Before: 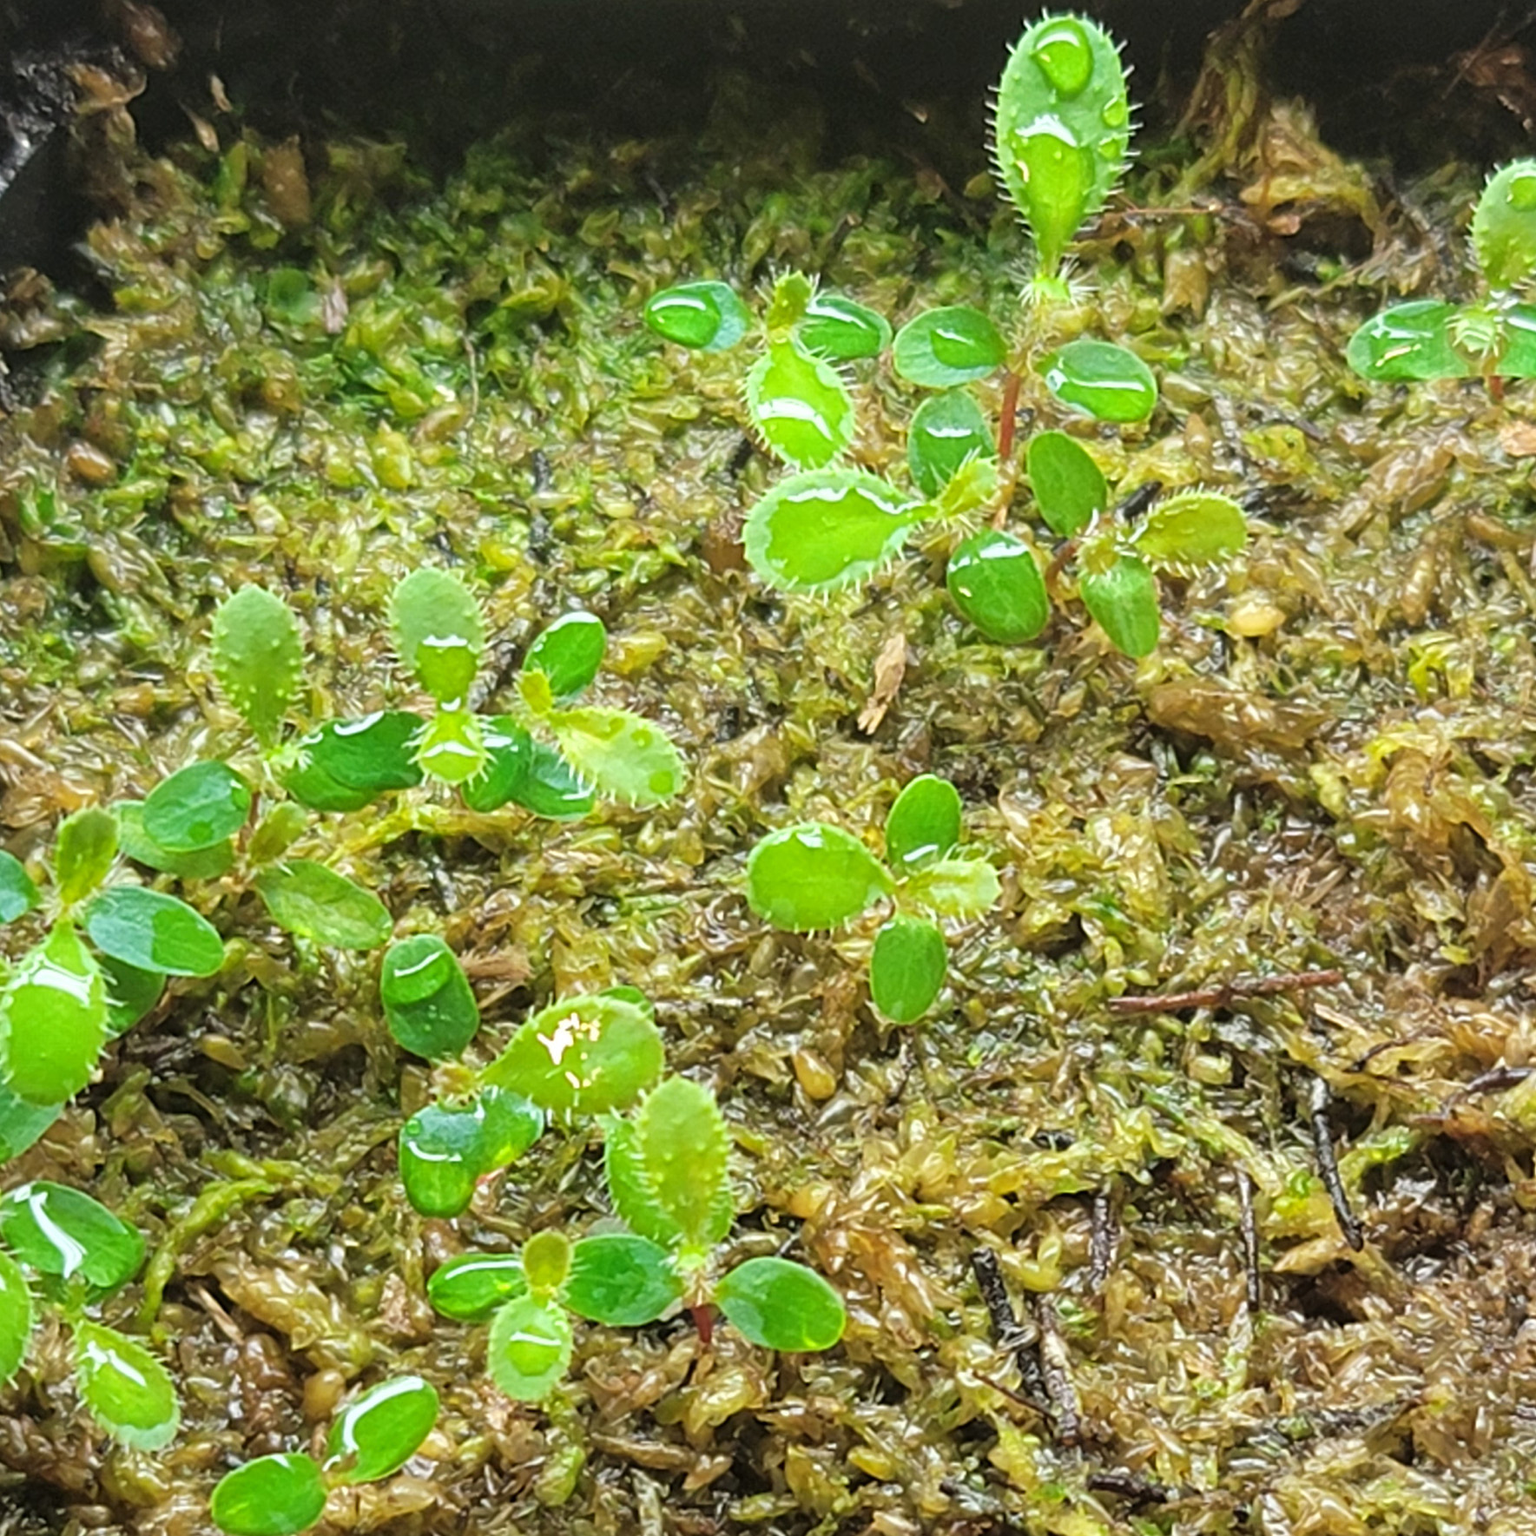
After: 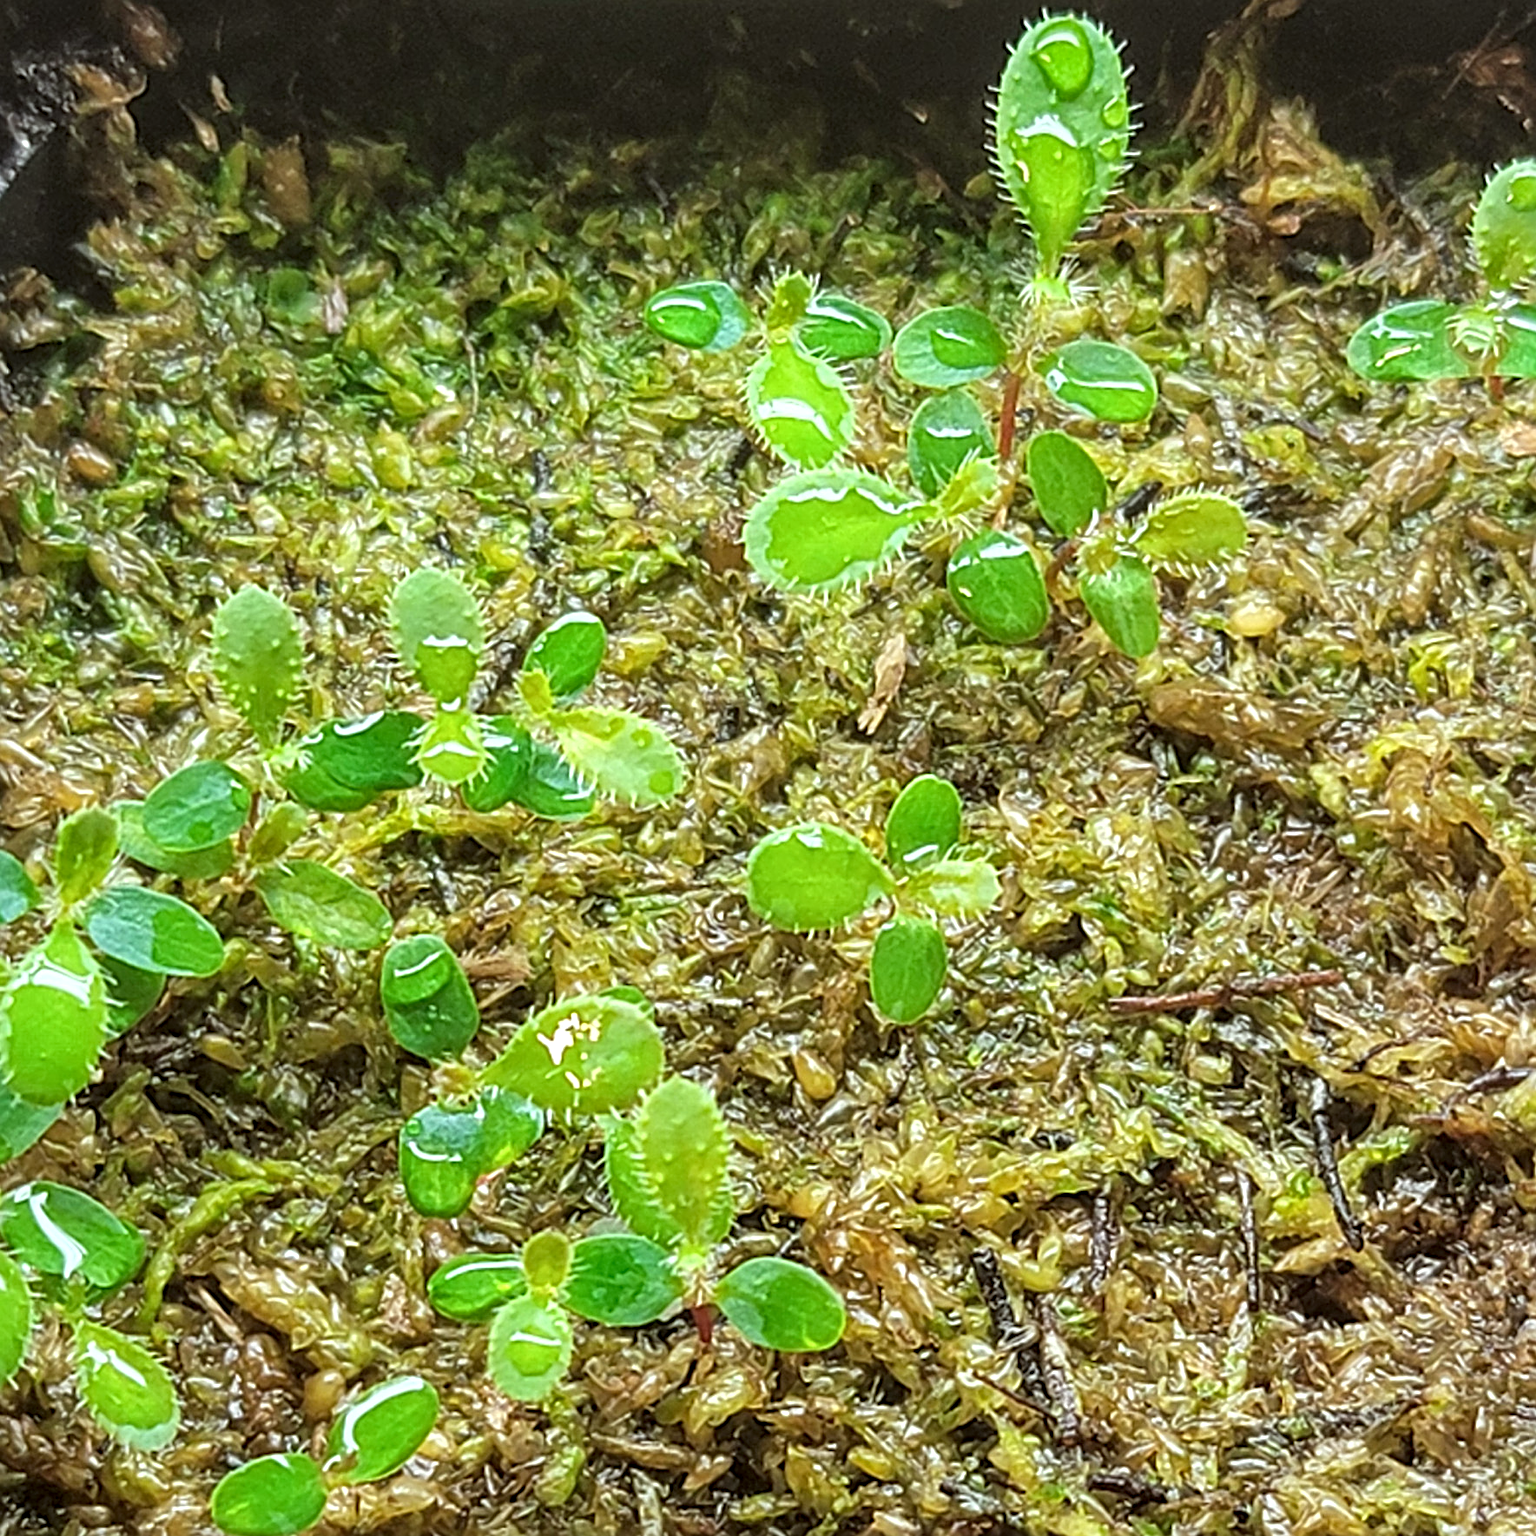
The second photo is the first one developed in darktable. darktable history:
sharpen: radius 3.119
local contrast: on, module defaults
color correction: highlights a* -2.73, highlights b* -2.09, shadows a* 2.41, shadows b* 2.73
